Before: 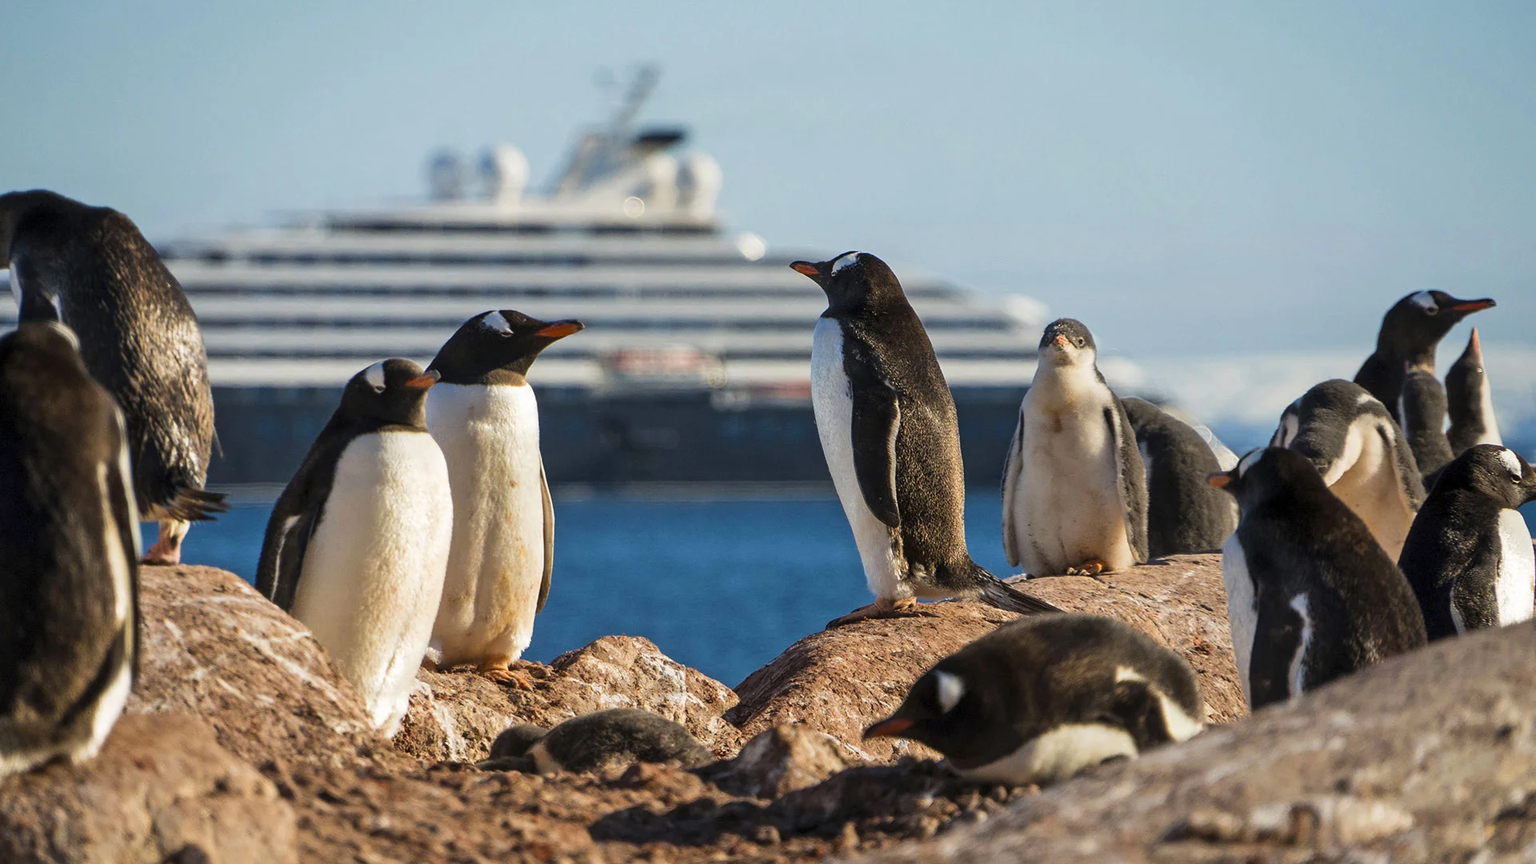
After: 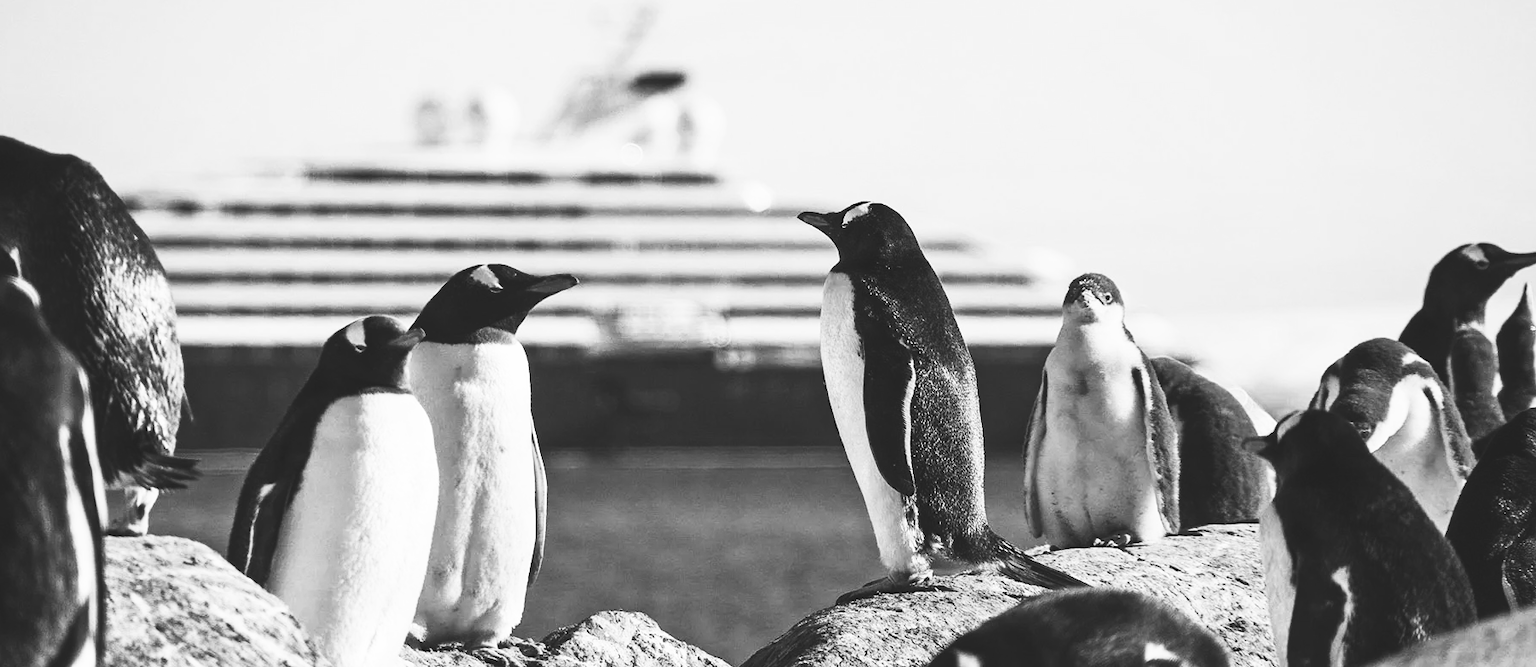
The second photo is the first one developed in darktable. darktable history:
crop: left 2.737%, top 7.287%, right 3.421%, bottom 20.179%
exposure: black level correction -0.025, exposure -0.117 EV, compensate highlight preservation false
monochrome: size 3.1
contrast brightness saturation: contrast 0.62, brightness 0.34, saturation 0.14
